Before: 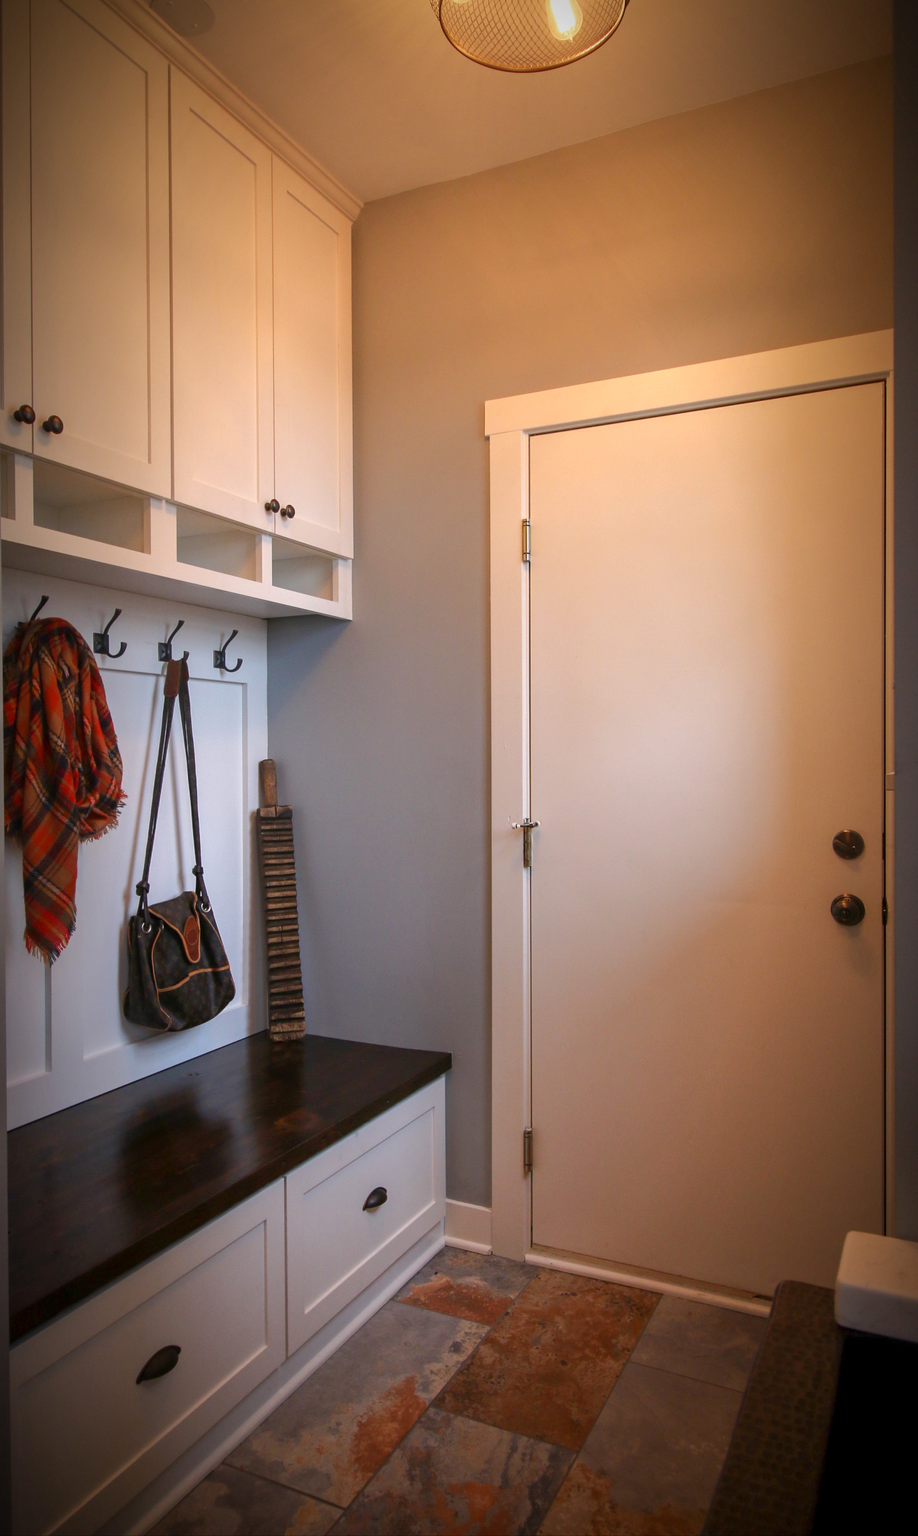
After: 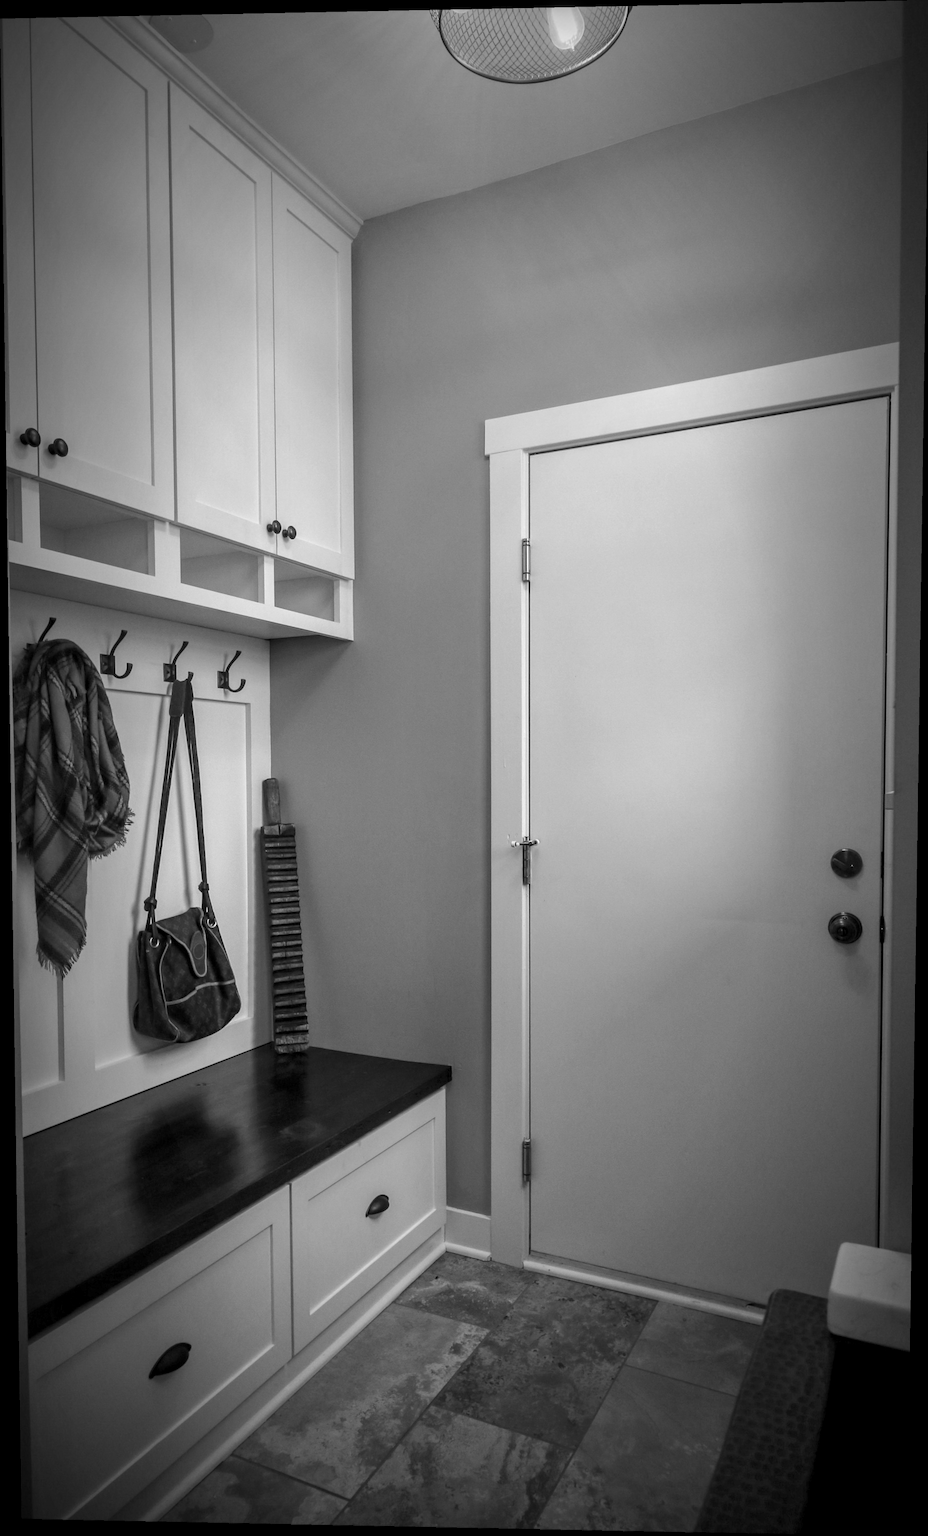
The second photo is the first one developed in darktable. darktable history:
rotate and perspective: lens shift (vertical) 0.048, lens shift (horizontal) -0.024, automatic cropping off
monochrome: on, module defaults
local contrast: detail 130%
